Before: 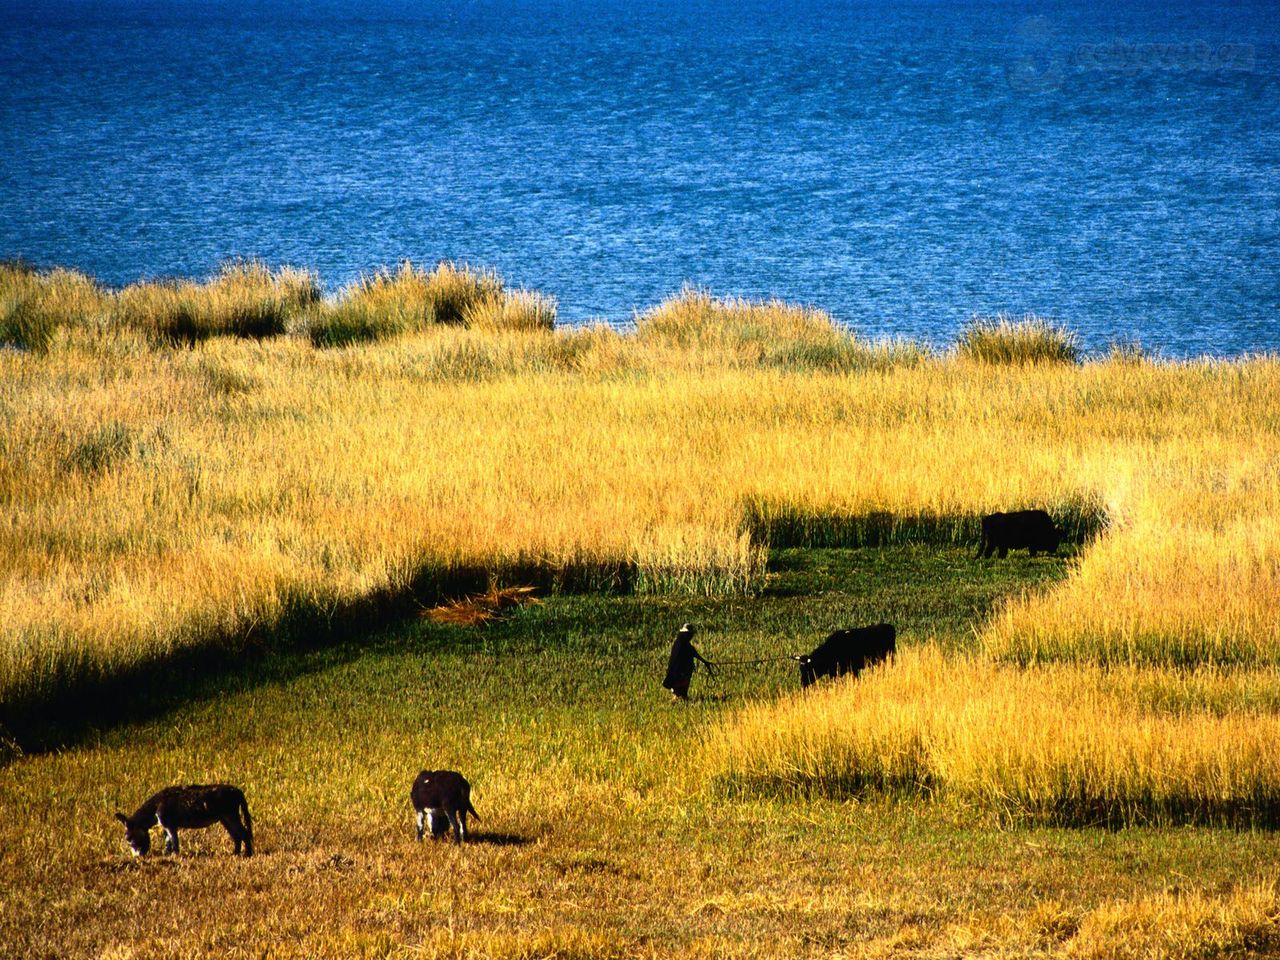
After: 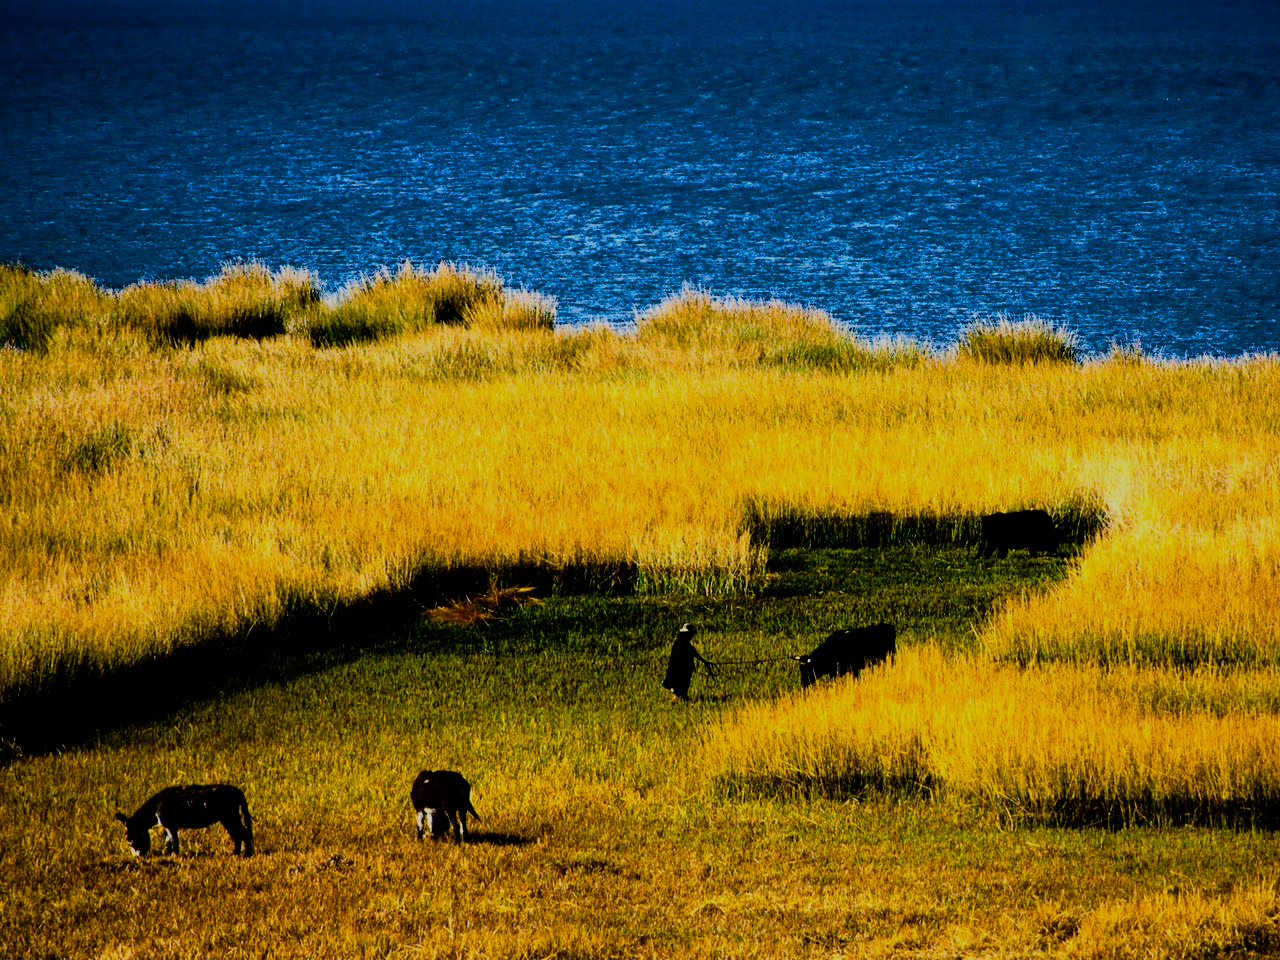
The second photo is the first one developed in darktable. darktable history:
filmic rgb: black relative exposure -6.9 EV, white relative exposure 5.93 EV, hardness 2.69
haze removal: compatibility mode true
color balance rgb: linear chroma grading › global chroma 9.79%, perceptual saturation grading › global saturation 23.495%, perceptual saturation grading › highlights -23.958%, perceptual saturation grading › mid-tones 24.378%, perceptual saturation grading › shadows 38.904%, global vibrance 16.465%, saturation formula JzAzBz (2021)
